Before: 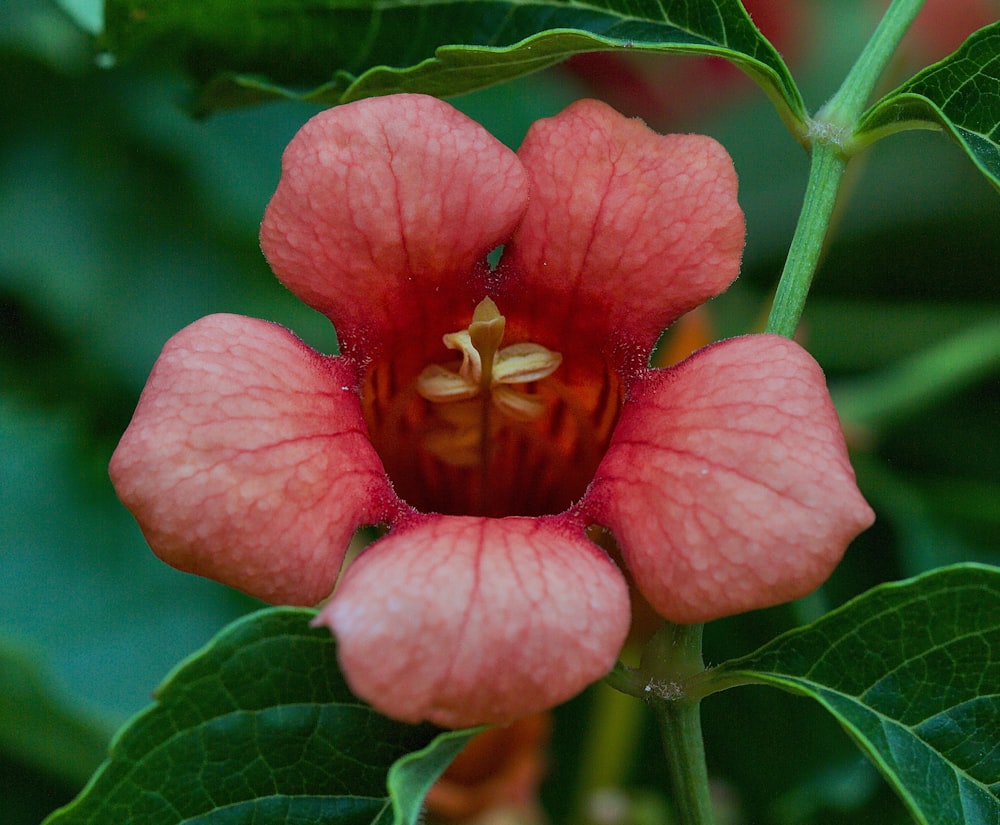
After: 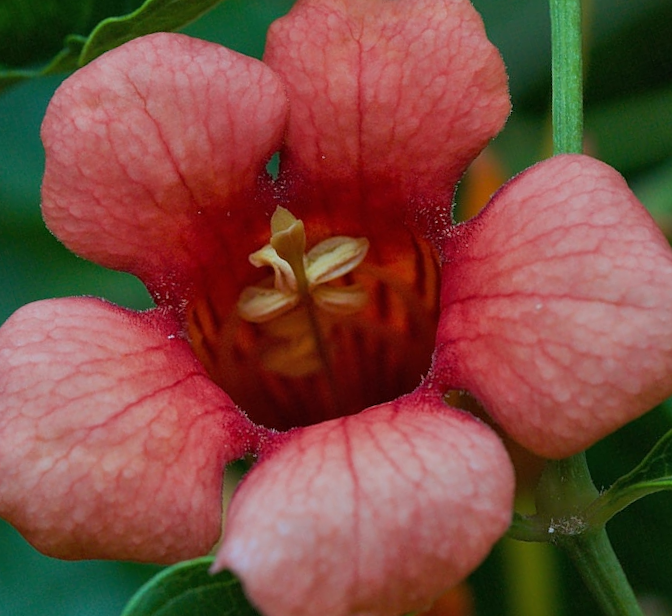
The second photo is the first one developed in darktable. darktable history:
crop and rotate: angle 17.79°, left 6.928%, right 4.202%, bottom 1.183%
